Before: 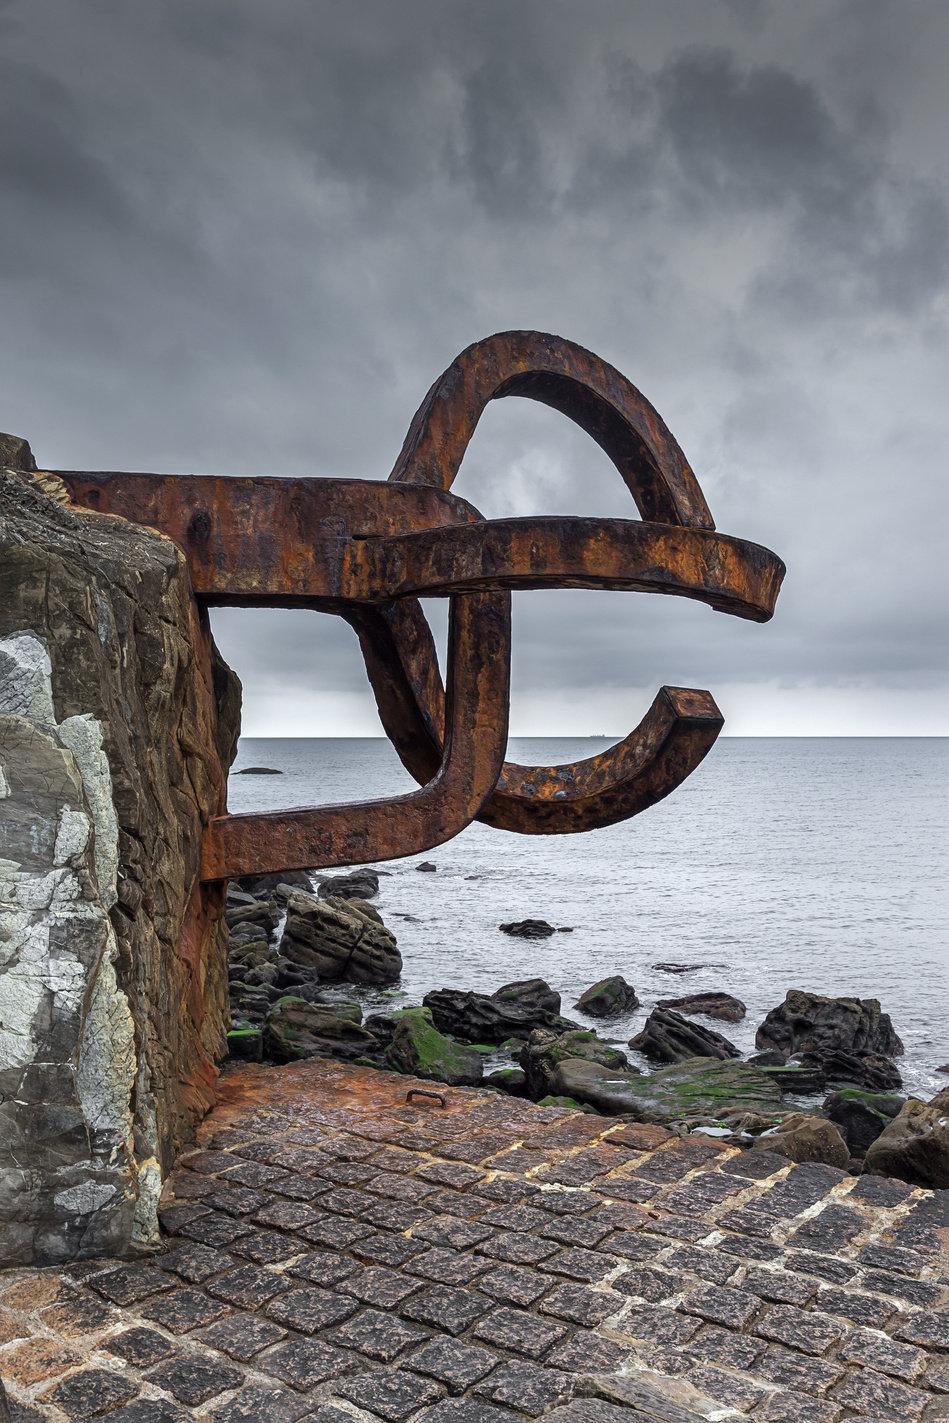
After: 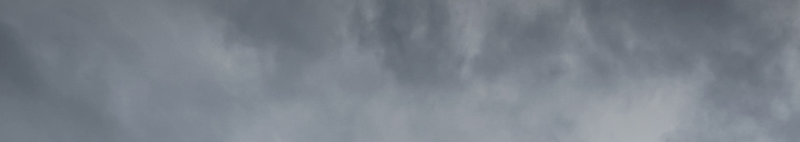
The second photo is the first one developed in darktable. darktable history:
white balance: emerald 1
local contrast: on, module defaults
crop and rotate: left 9.644%, top 9.491%, right 6.021%, bottom 80.509%
